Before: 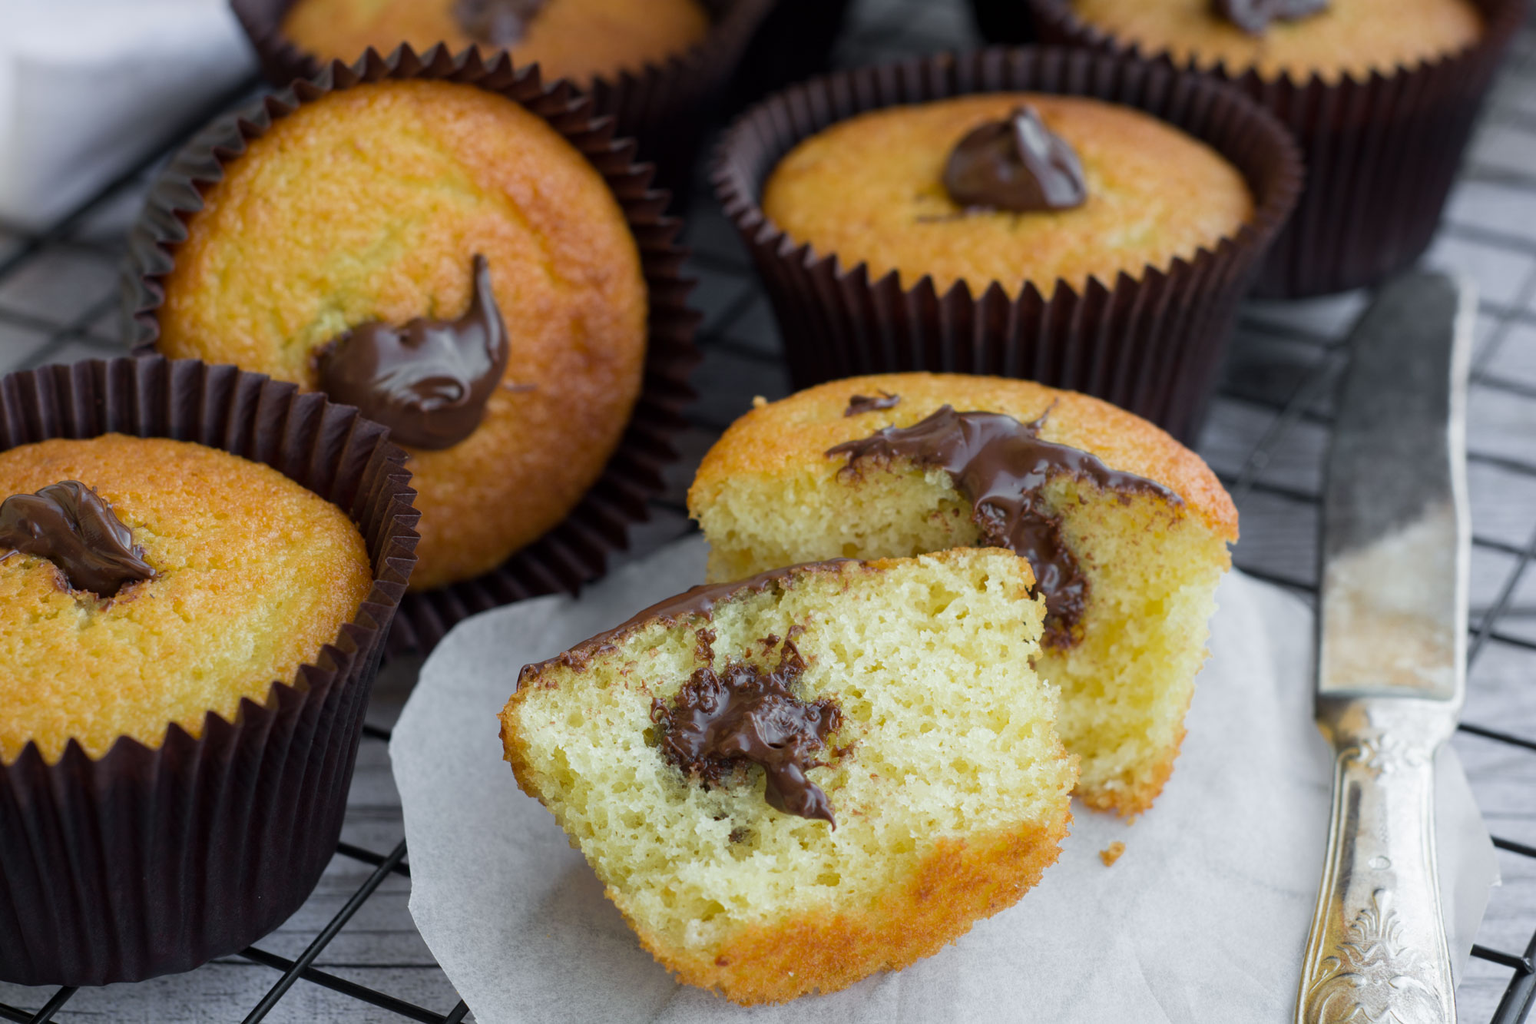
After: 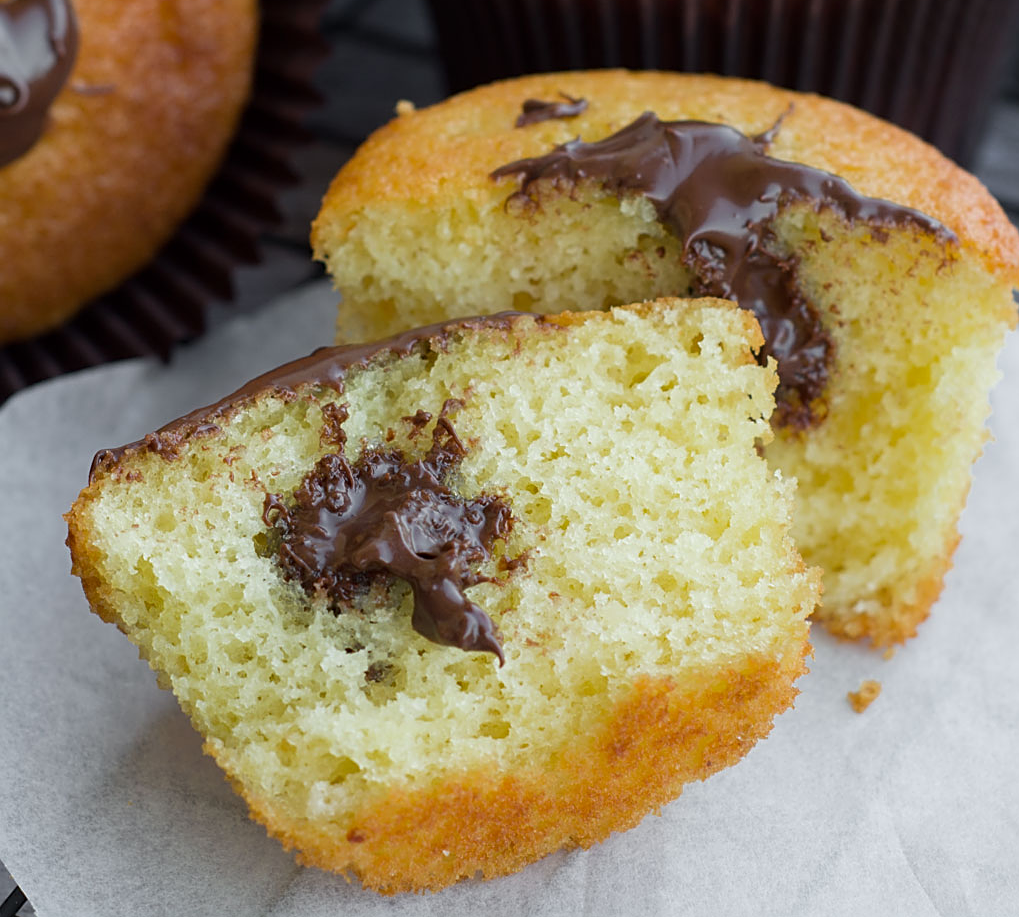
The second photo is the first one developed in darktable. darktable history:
crop and rotate: left 29.237%, top 31.152%, right 19.807%
sharpen: on, module defaults
